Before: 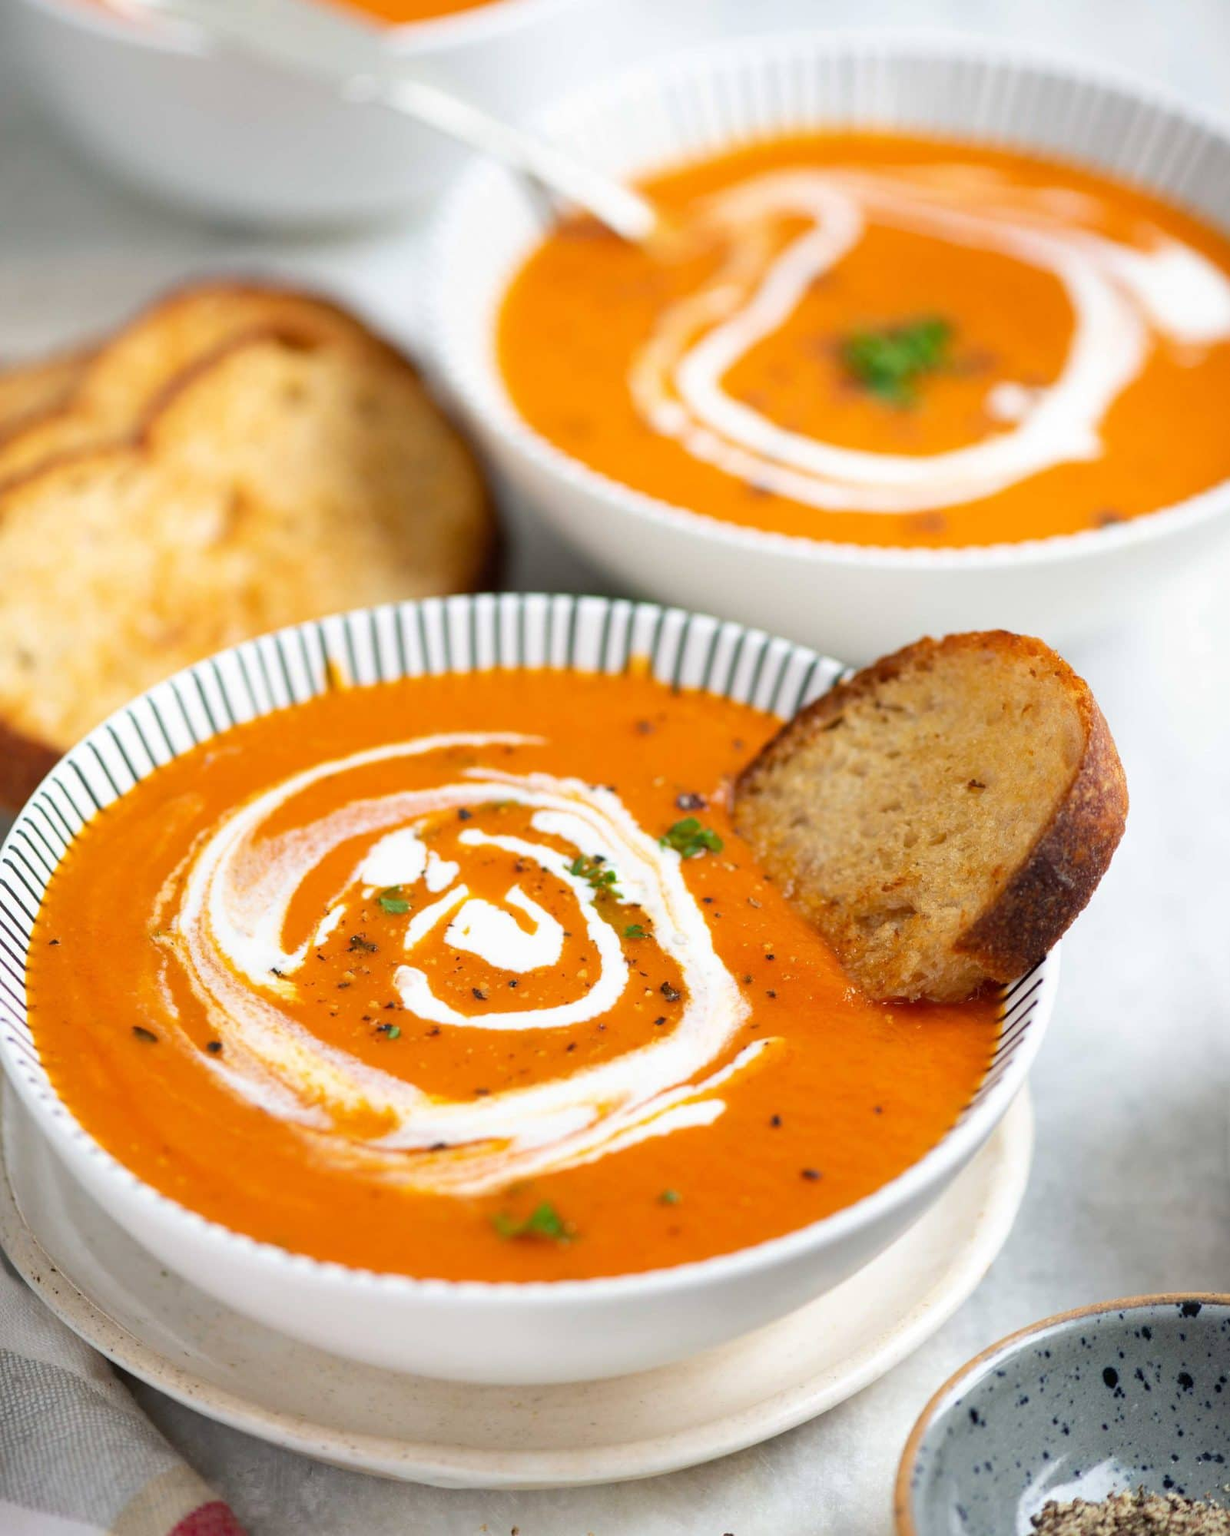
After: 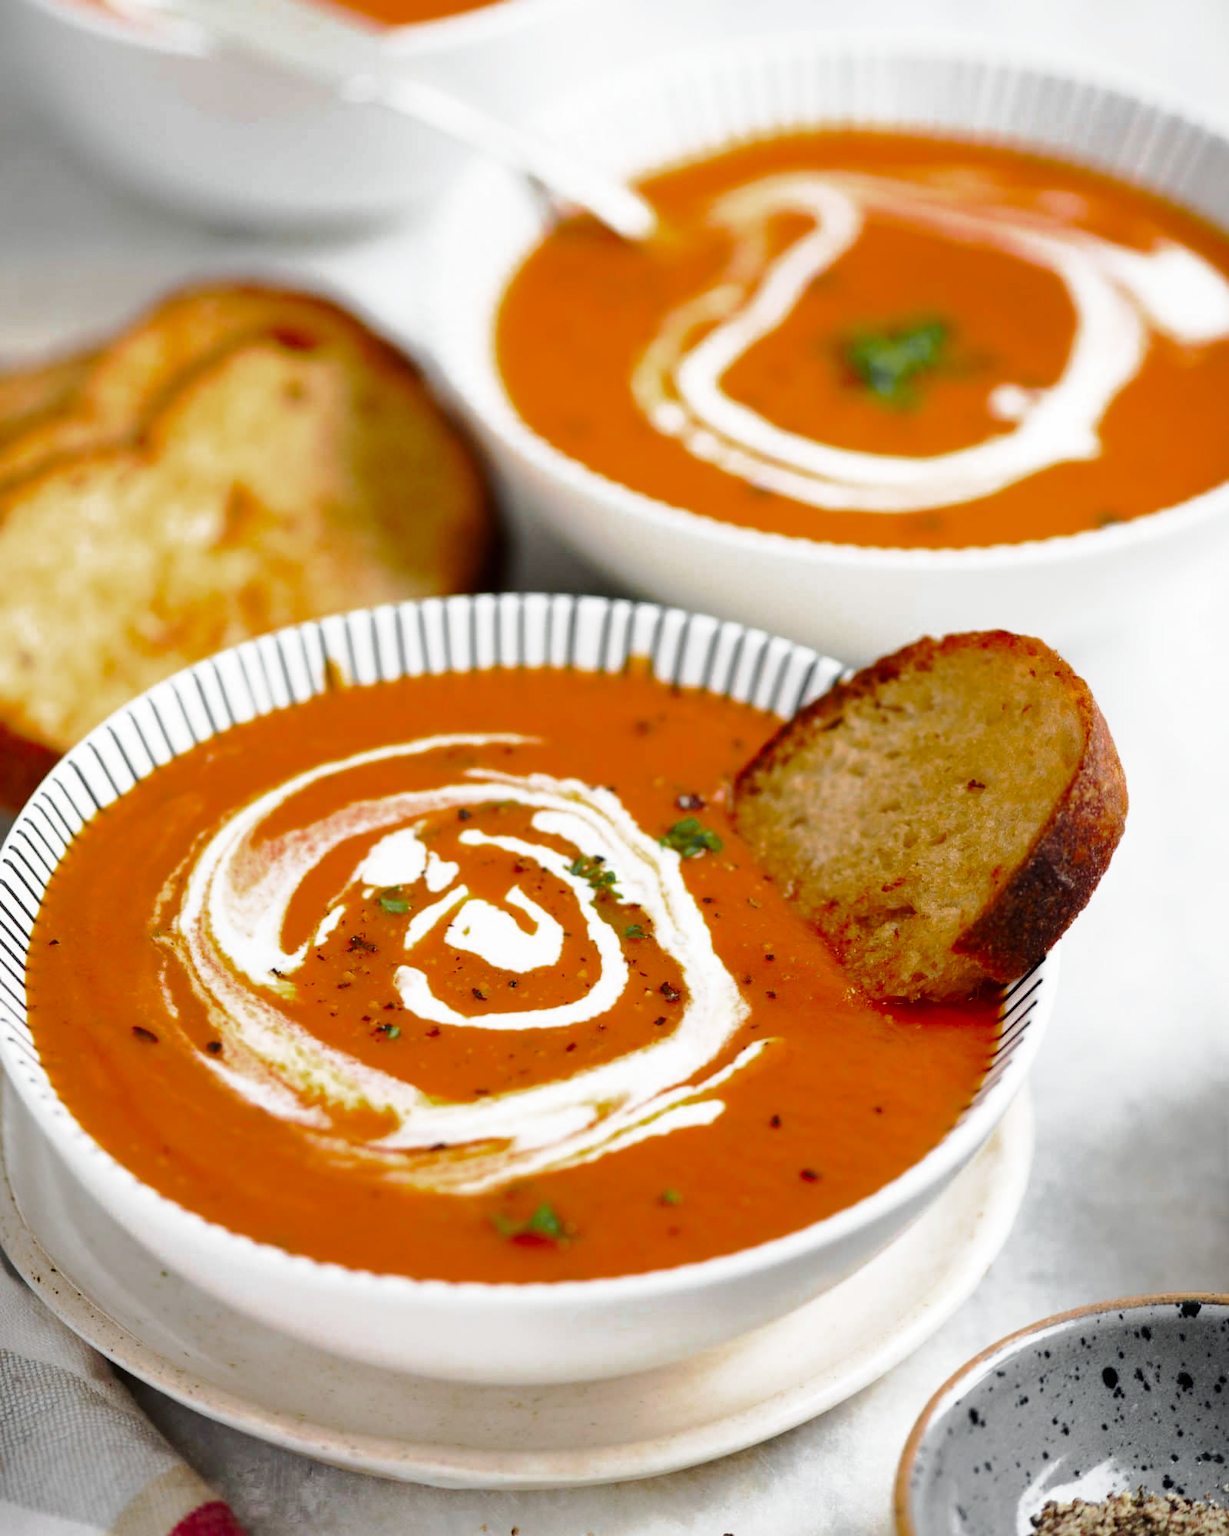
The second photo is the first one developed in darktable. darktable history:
tone curve: curves: ch0 [(0.003, 0) (0.066, 0.023) (0.154, 0.082) (0.281, 0.221) (0.405, 0.389) (0.517, 0.553) (0.716, 0.743) (0.822, 0.882) (1, 1)]; ch1 [(0, 0) (0.164, 0.115) (0.337, 0.332) (0.39, 0.398) (0.464, 0.461) (0.501, 0.5) (0.521, 0.526) (0.571, 0.606) (0.656, 0.677) (0.723, 0.731) (0.811, 0.796) (1, 1)]; ch2 [(0, 0) (0.337, 0.382) (0.464, 0.476) (0.501, 0.502) (0.527, 0.54) (0.556, 0.567) (0.575, 0.606) (0.659, 0.736) (1, 1)], preserve colors none
color zones: curves: ch0 [(0.004, 0.388) (0.125, 0.392) (0.25, 0.404) (0.375, 0.5) (0.5, 0.5) (0.625, 0.5) (0.75, 0.5) (0.875, 0.5)]; ch1 [(0, 0.5) (0.125, 0.5) (0.25, 0.5) (0.375, 0.124) (0.524, 0.124) (0.645, 0.128) (0.789, 0.132) (0.914, 0.096) (0.998, 0.068)]
